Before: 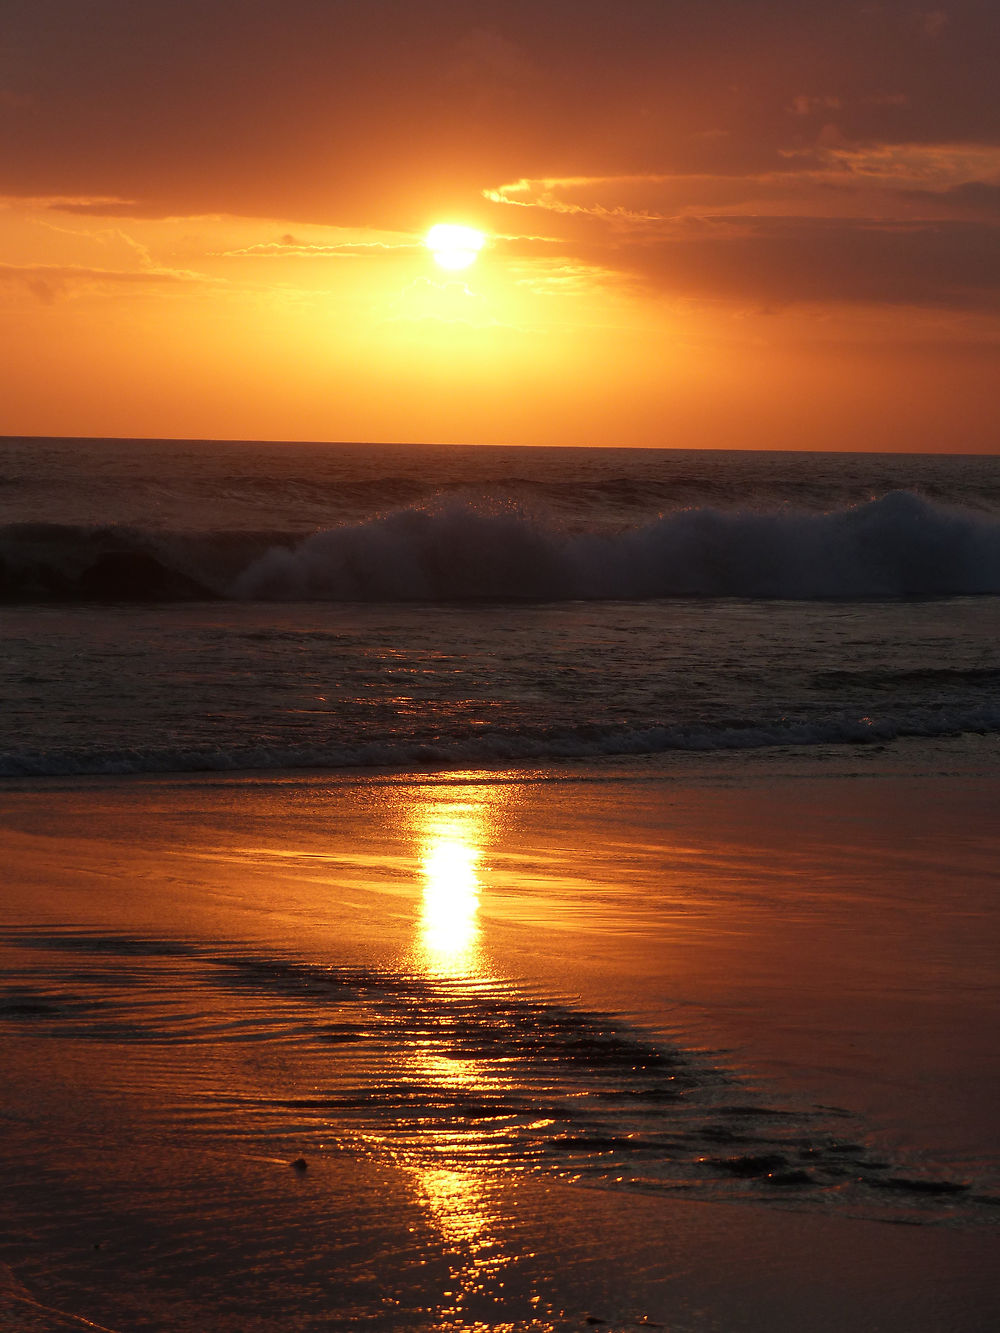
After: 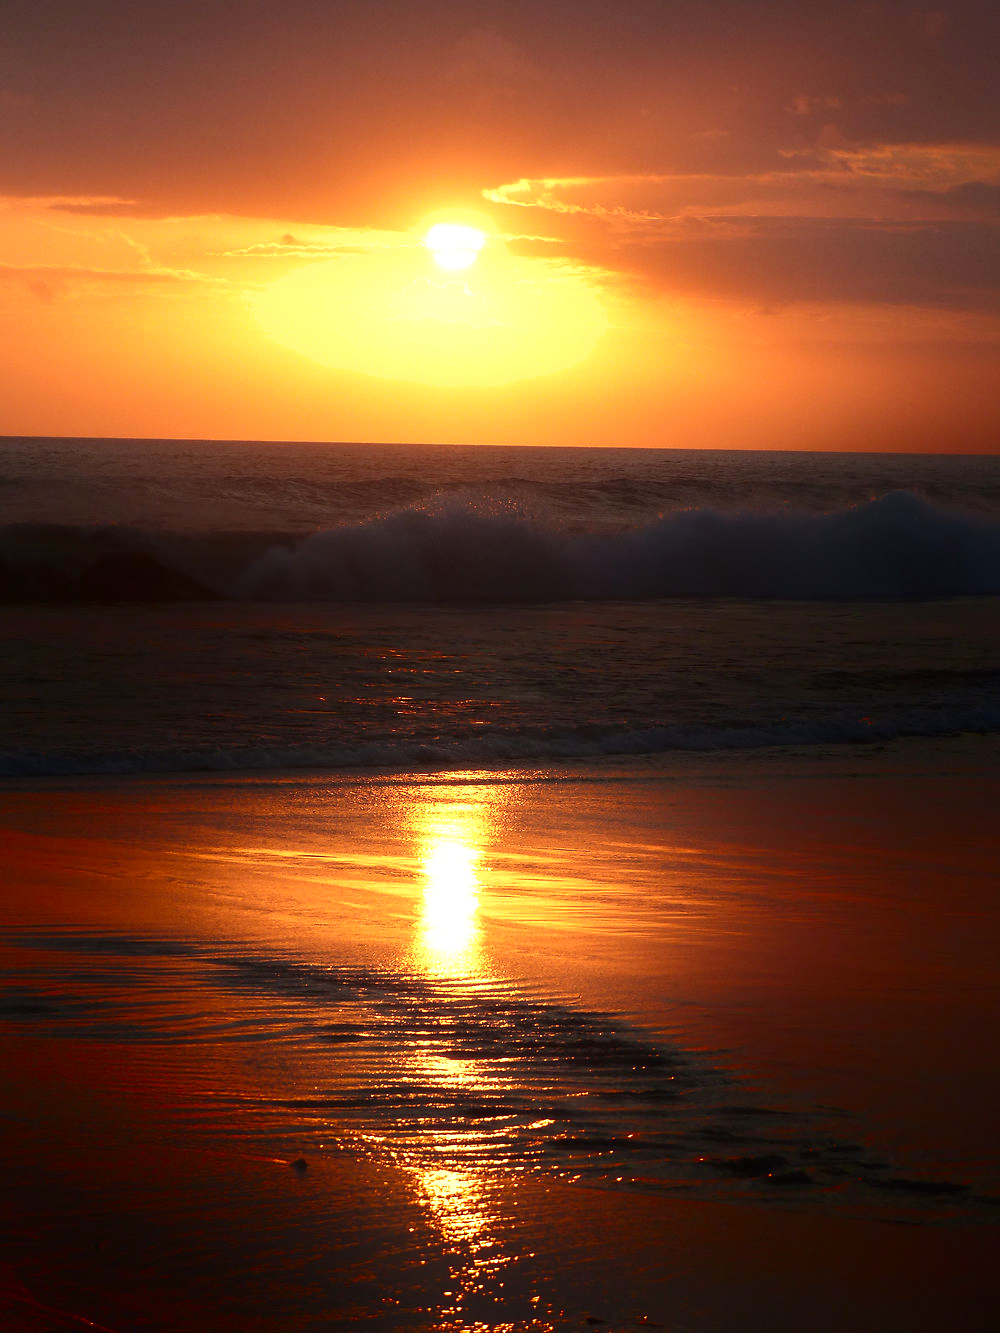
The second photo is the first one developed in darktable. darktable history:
exposure: black level correction -0.002, exposure 0.538 EV, compensate highlight preservation false
shadows and highlights: shadows -86.17, highlights -35.63, soften with gaussian
